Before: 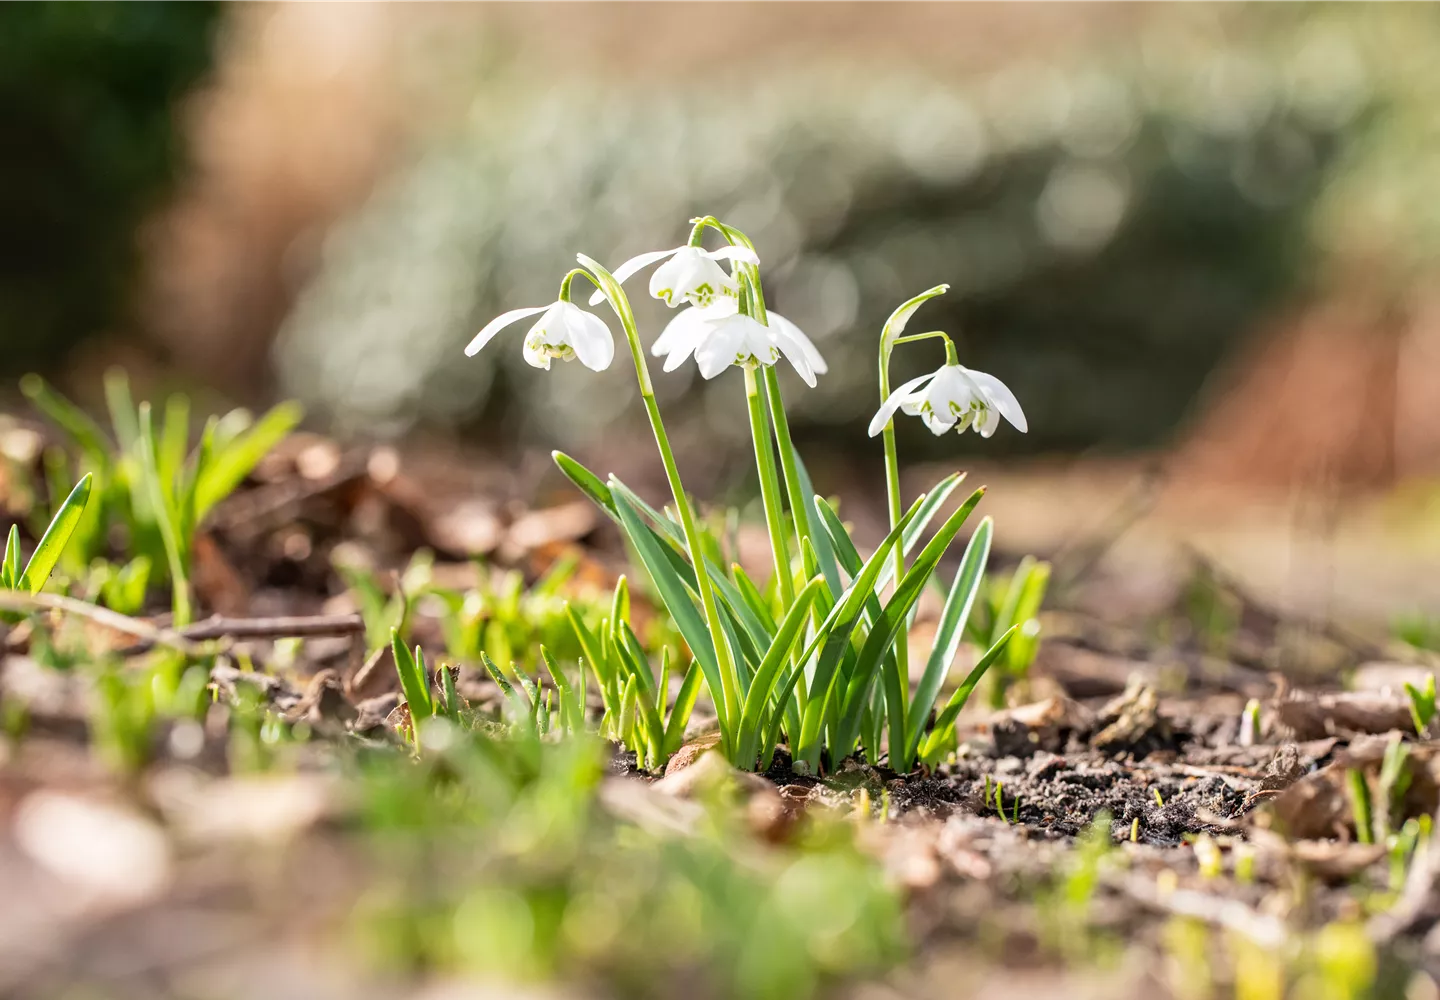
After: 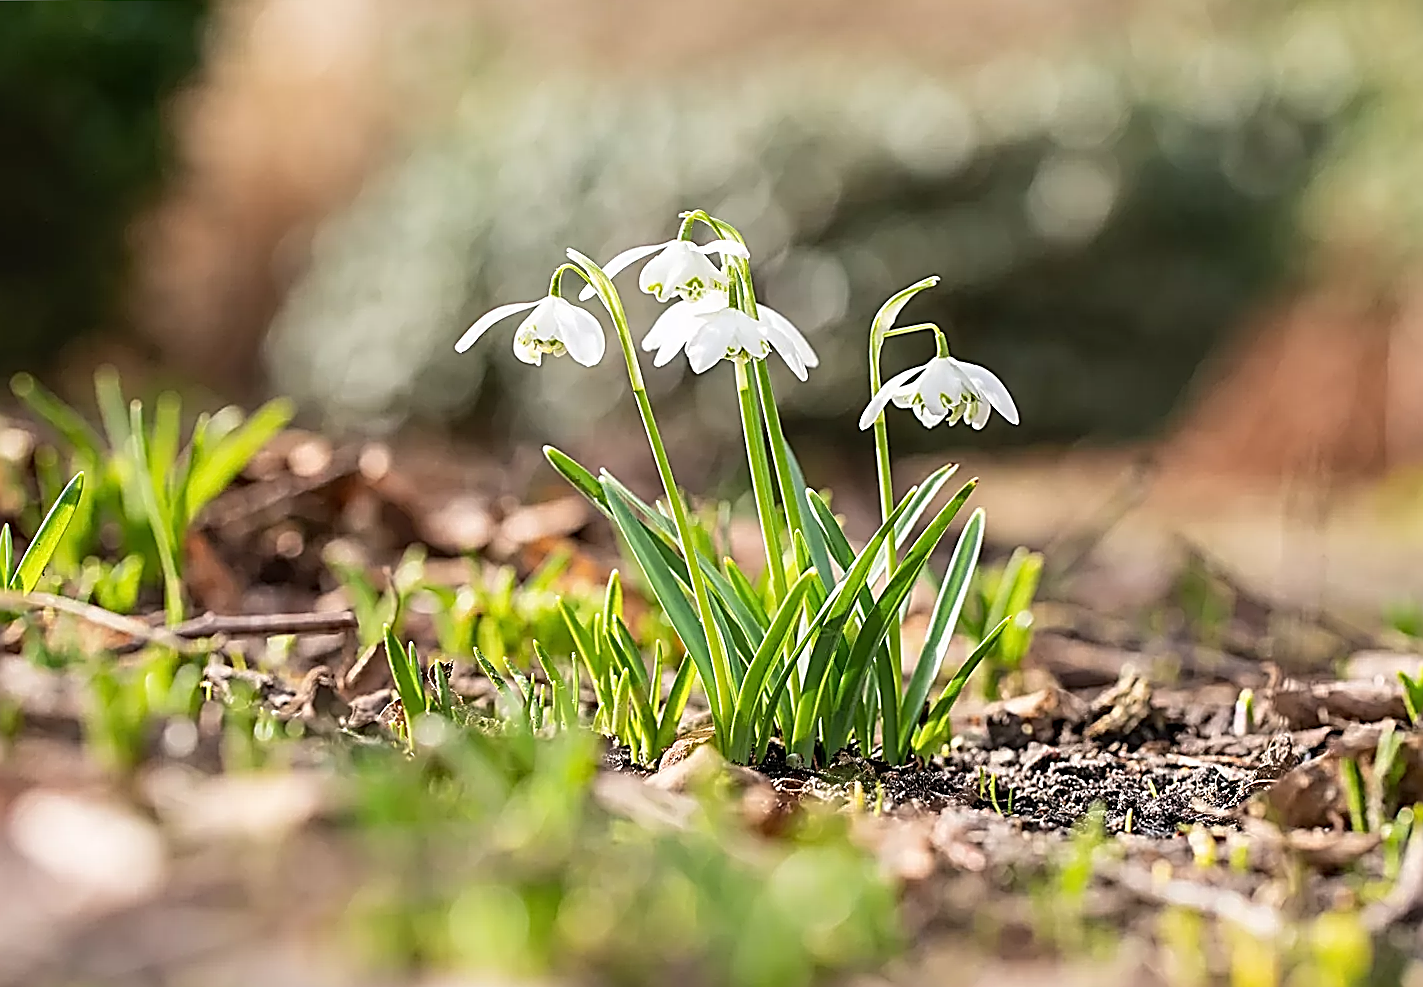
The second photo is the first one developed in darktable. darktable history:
sharpen: amount 2
rotate and perspective: rotation -0.45°, automatic cropping original format, crop left 0.008, crop right 0.992, crop top 0.012, crop bottom 0.988
